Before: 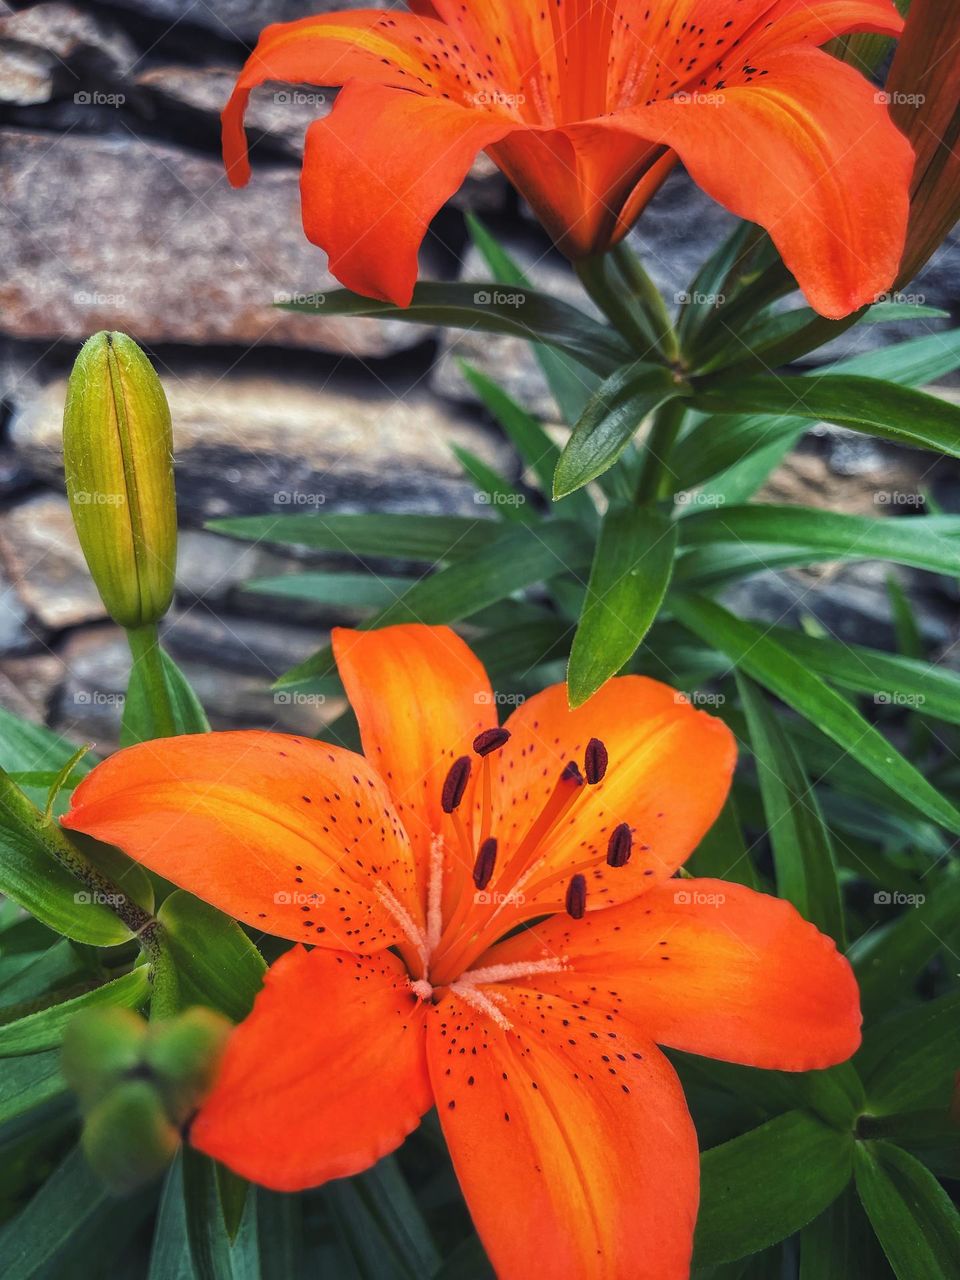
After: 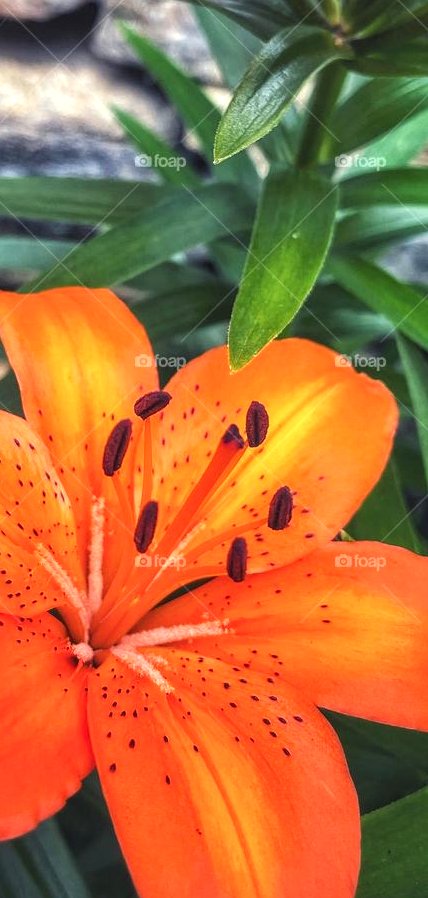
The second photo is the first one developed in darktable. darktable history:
exposure: black level correction -0.001, exposure 0.546 EV, compensate highlight preservation false
crop: left 35.39%, top 26.372%, right 20.003%, bottom 3.403%
local contrast: on, module defaults
